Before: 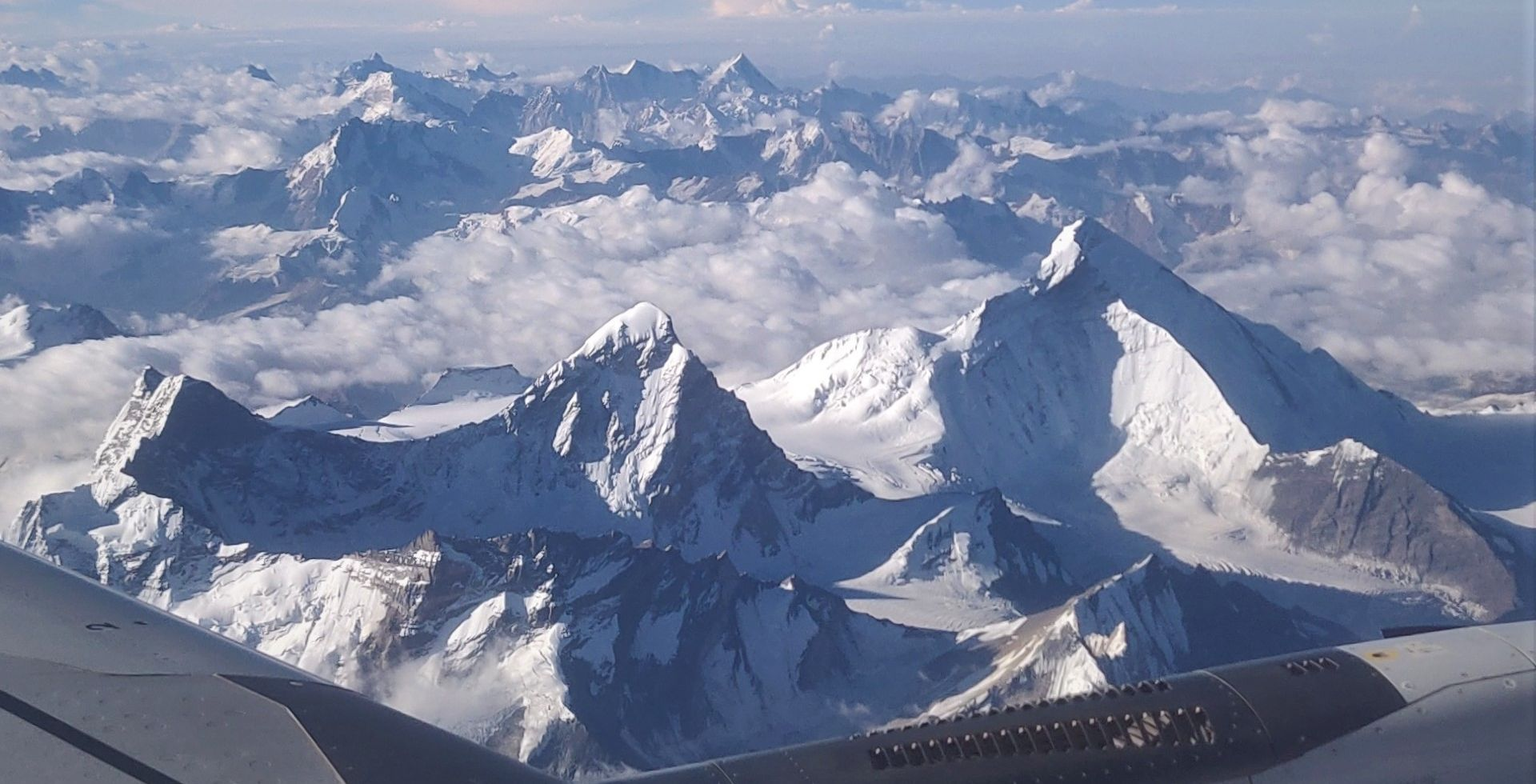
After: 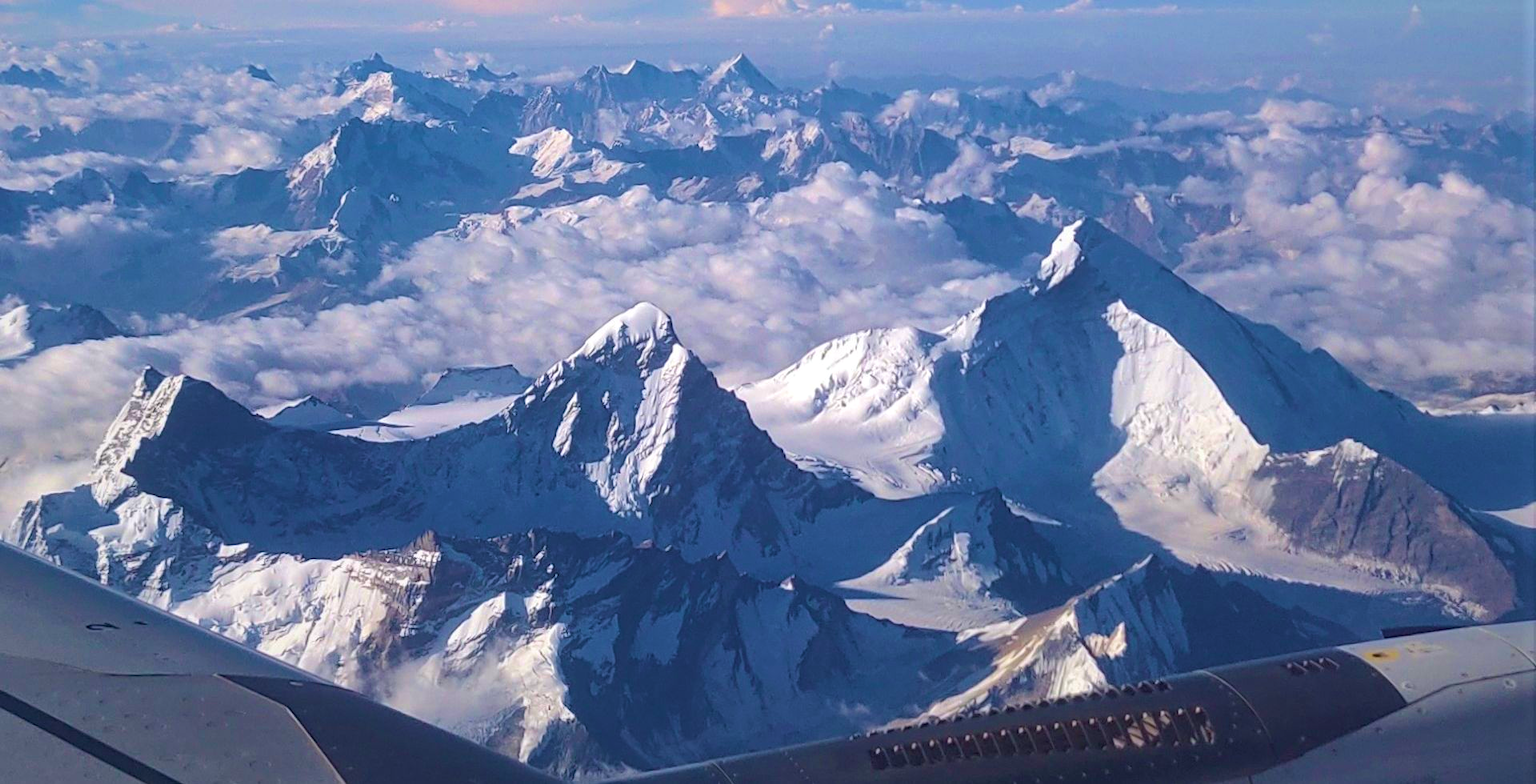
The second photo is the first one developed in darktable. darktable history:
velvia: strength 66.48%, mid-tones bias 0.979
haze removal: compatibility mode true, adaptive false
